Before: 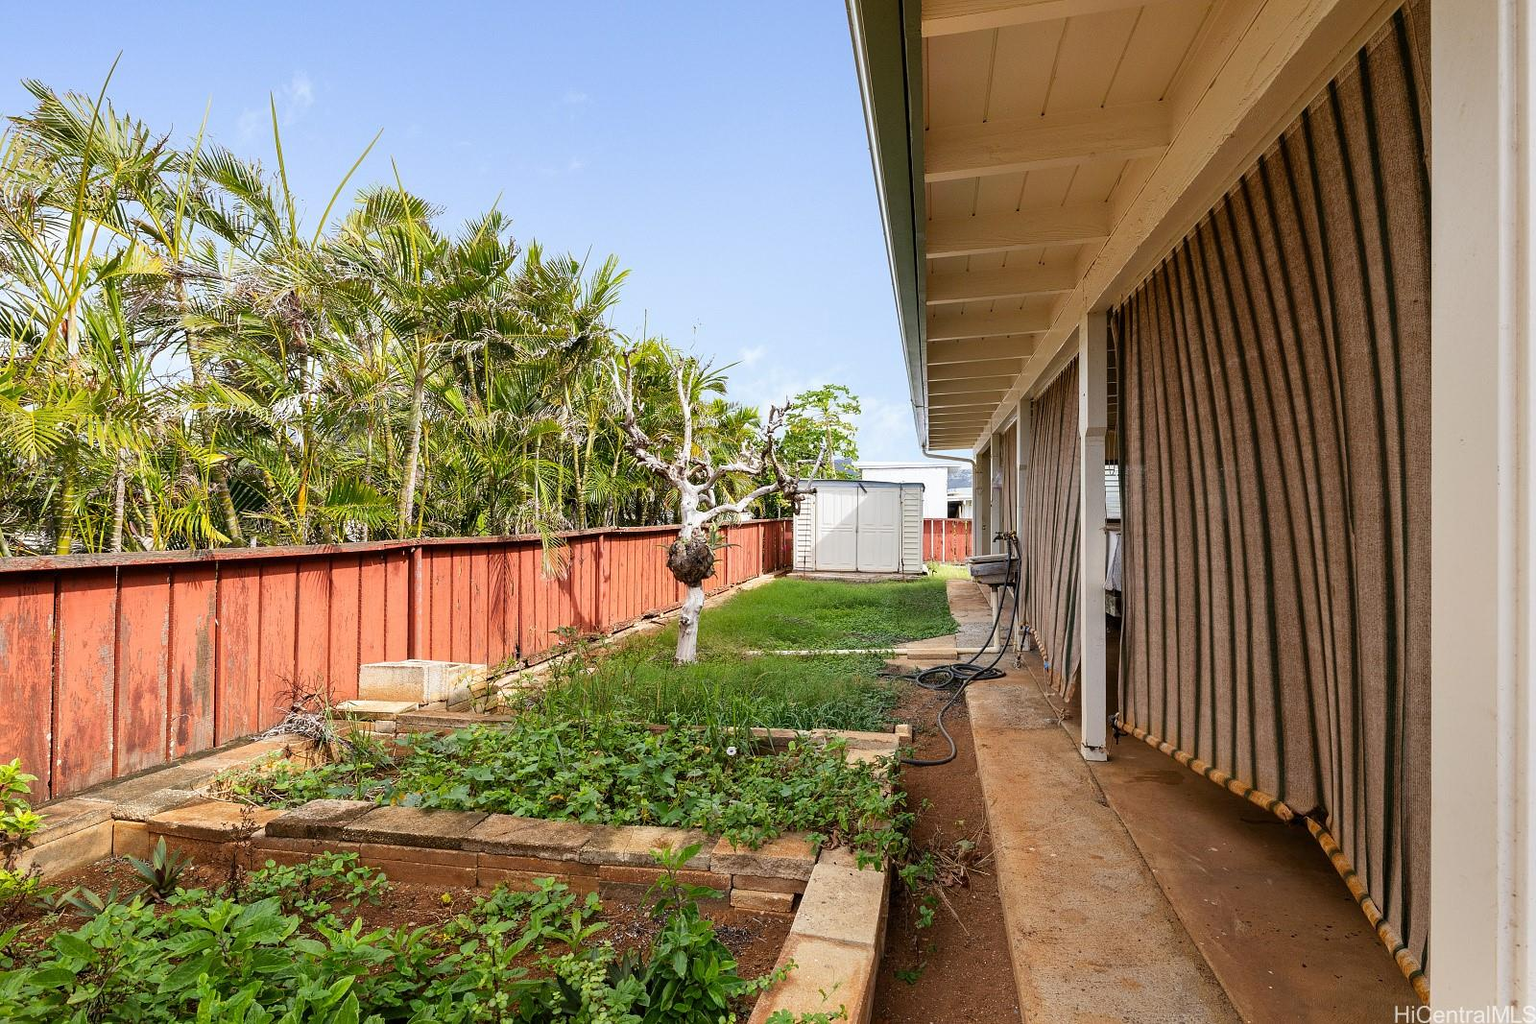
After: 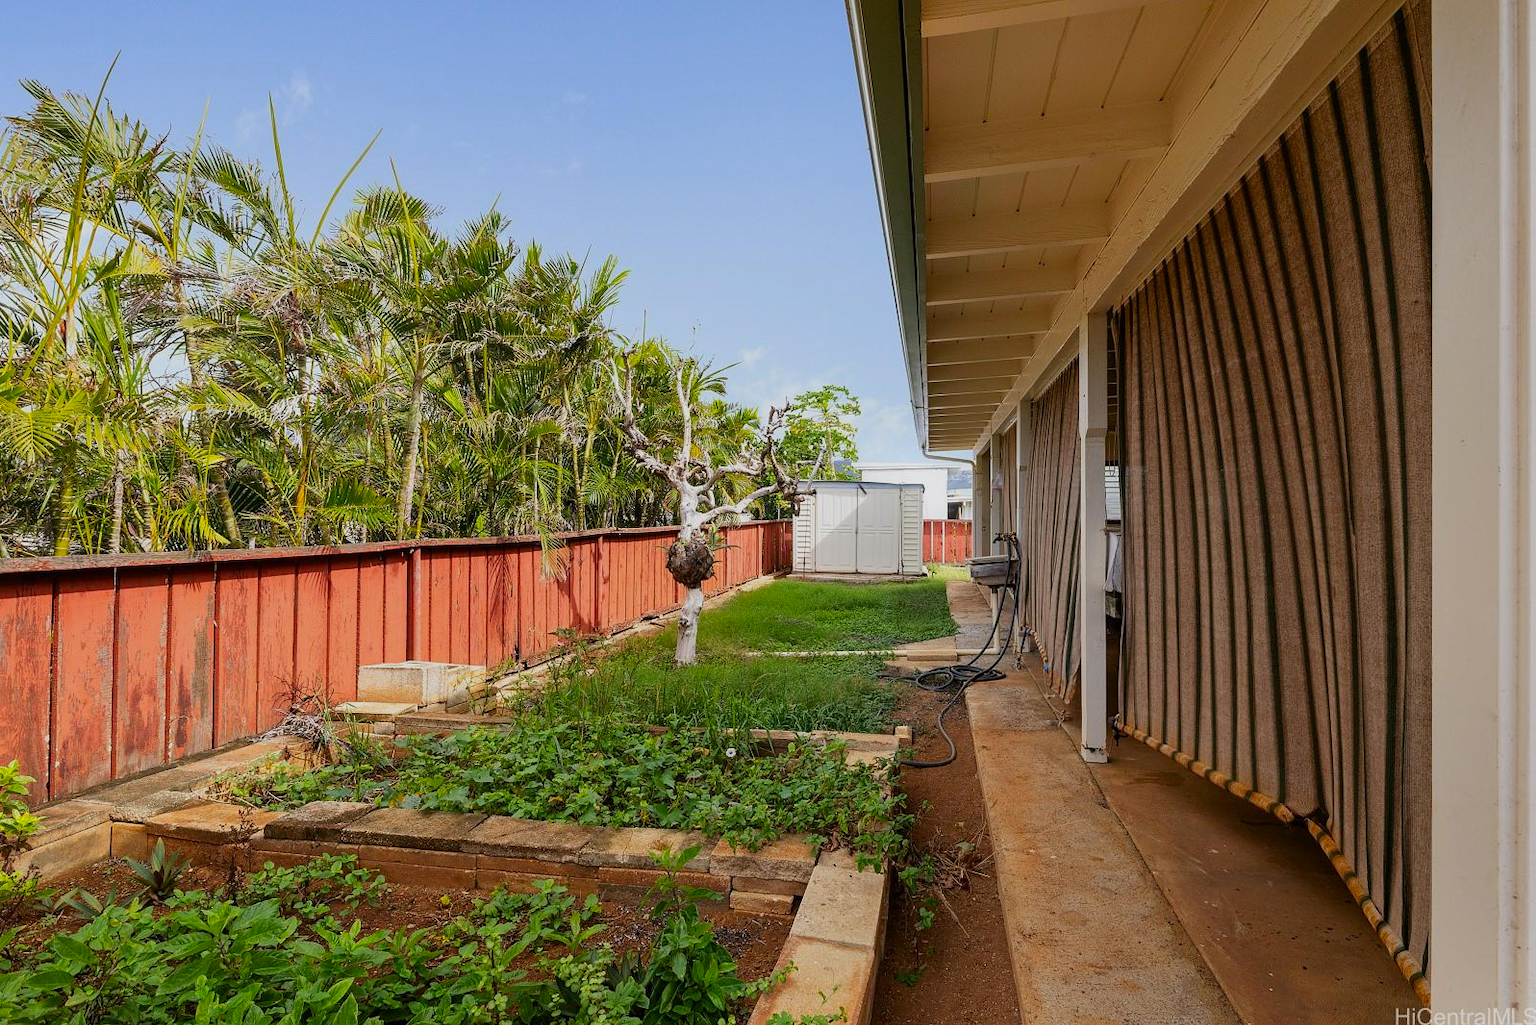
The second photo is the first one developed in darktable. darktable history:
exposure: exposure -0.492 EV, compensate highlight preservation false
crop and rotate: left 0.126%
contrast brightness saturation: saturation 0.18
bloom: size 5%, threshold 95%, strength 15%
